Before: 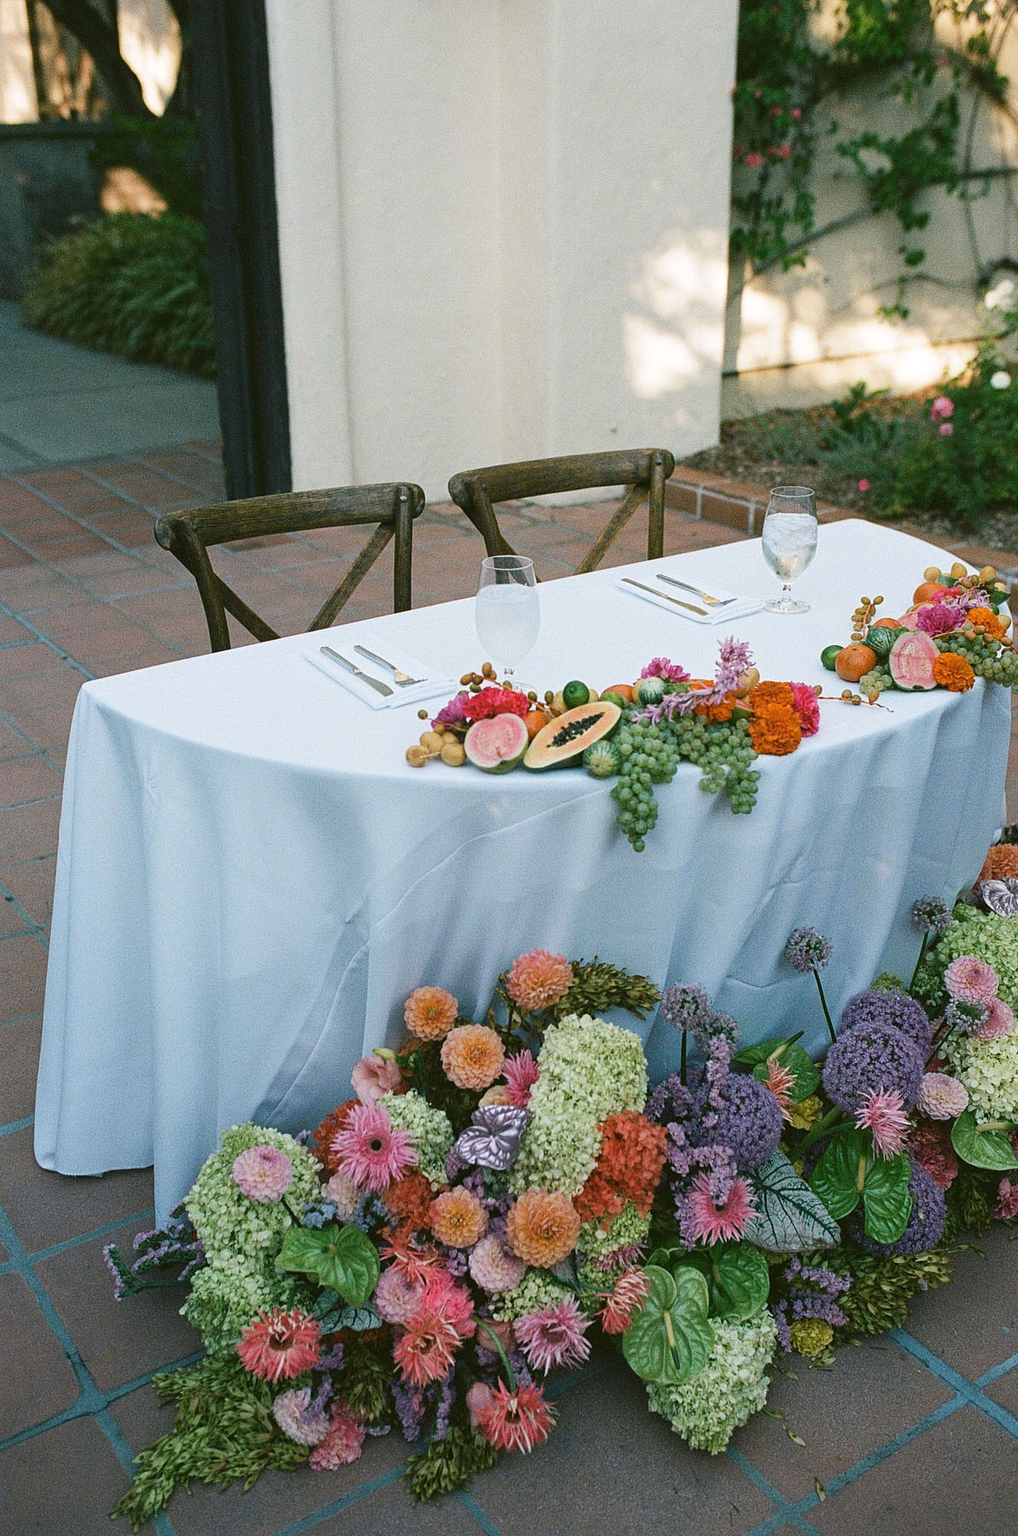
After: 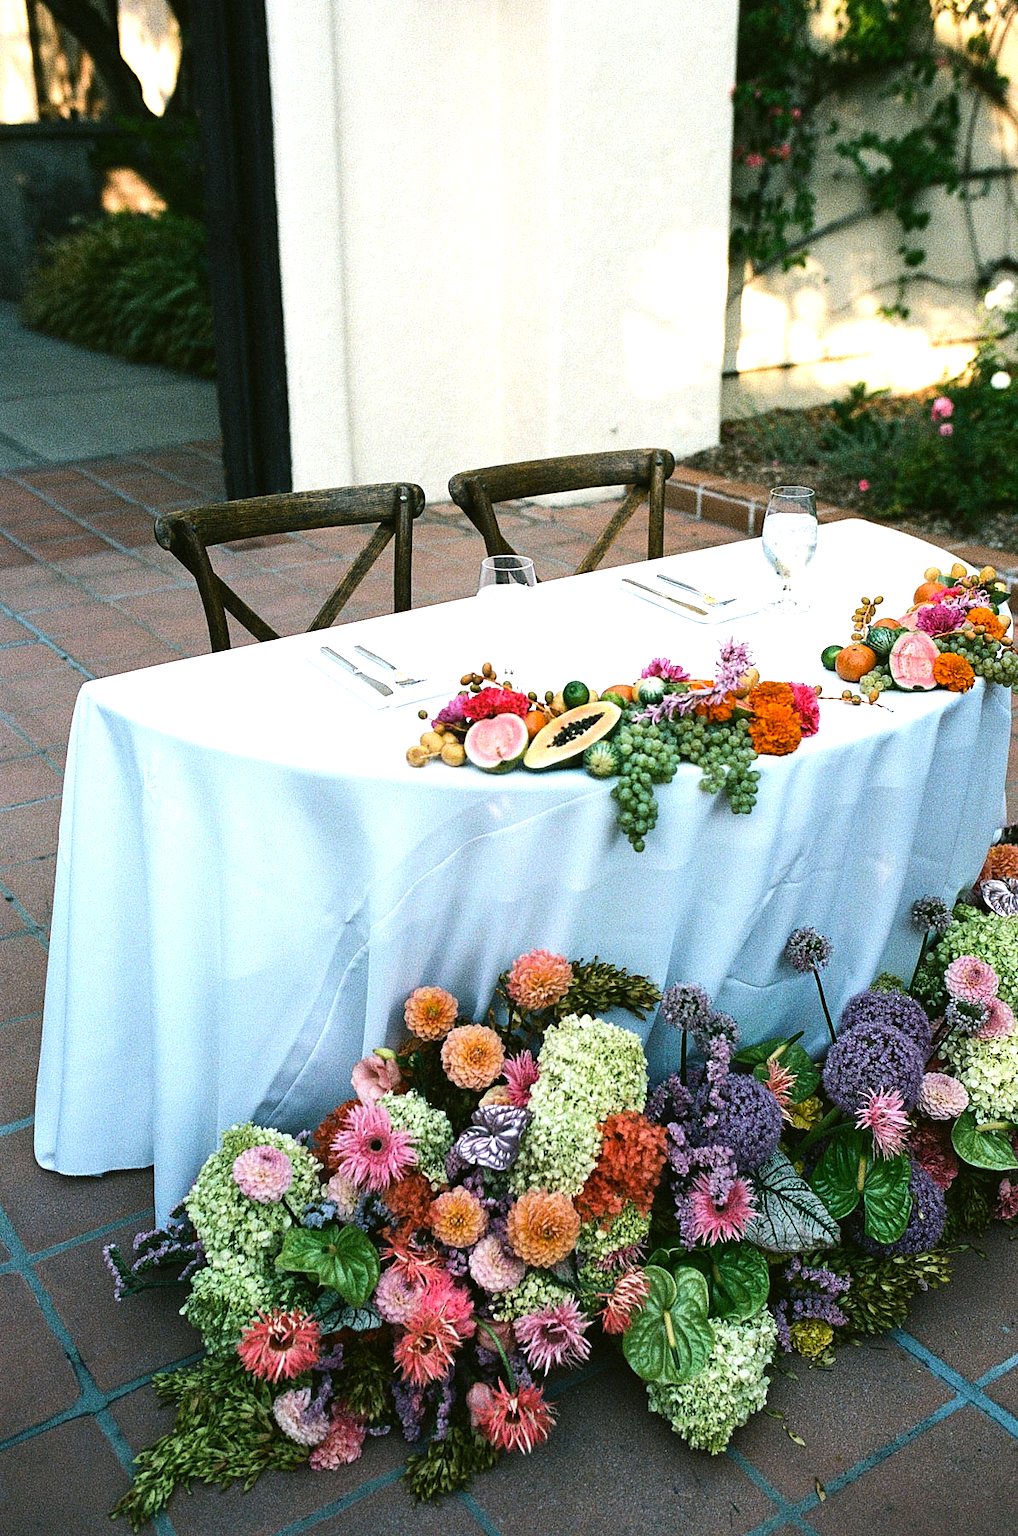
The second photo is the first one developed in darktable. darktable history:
color balance: contrast 8.5%, output saturation 105%
tone equalizer: -8 EV -0.75 EV, -7 EV -0.7 EV, -6 EV -0.6 EV, -5 EV -0.4 EV, -3 EV 0.4 EV, -2 EV 0.6 EV, -1 EV 0.7 EV, +0 EV 0.75 EV, edges refinement/feathering 500, mask exposure compensation -1.57 EV, preserve details no
